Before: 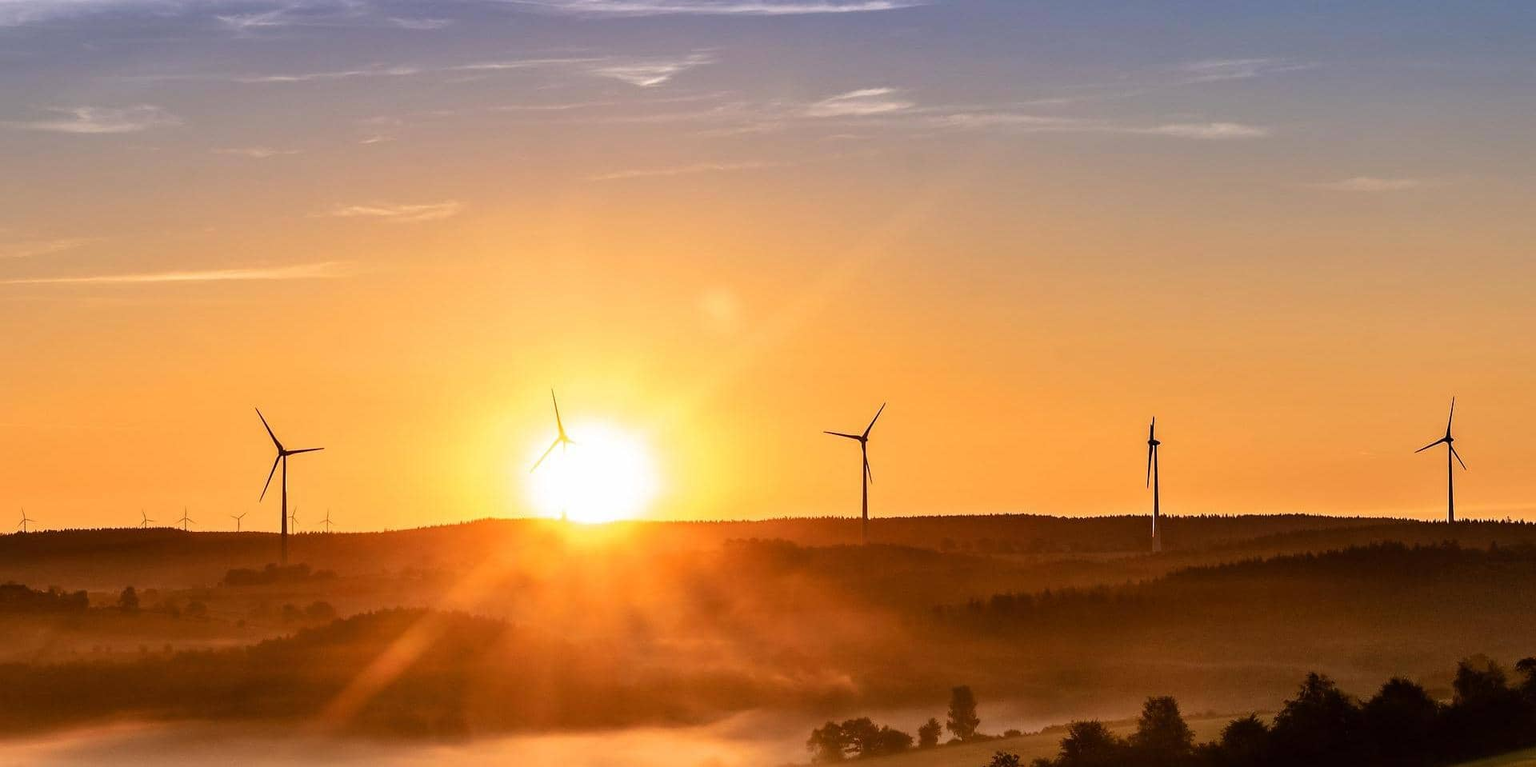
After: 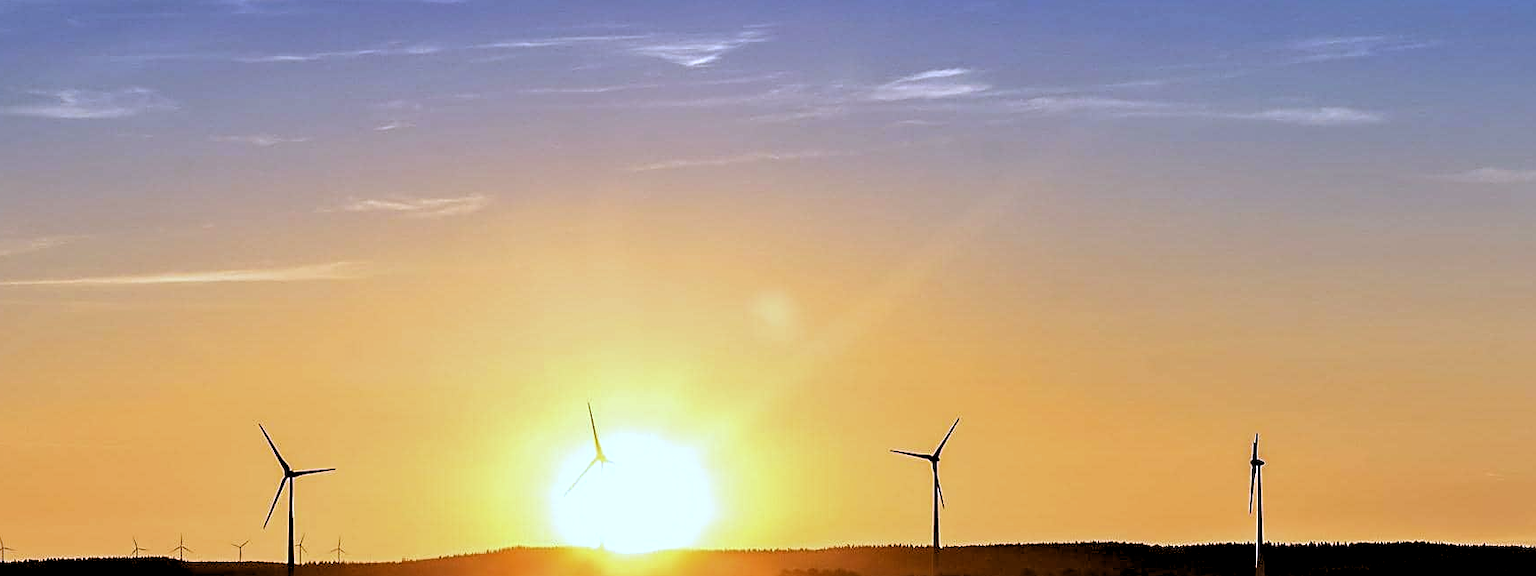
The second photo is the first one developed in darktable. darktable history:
crop: left 1.509%, top 3.452%, right 7.696%, bottom 28.452%
white balance: red 0.871, blue 1.249
sharpen: amount 0.575
rgb levels: levels [[0.034, 0.472, 0.904], [0, 0.5, 1], [0, 0.5, 1]]
